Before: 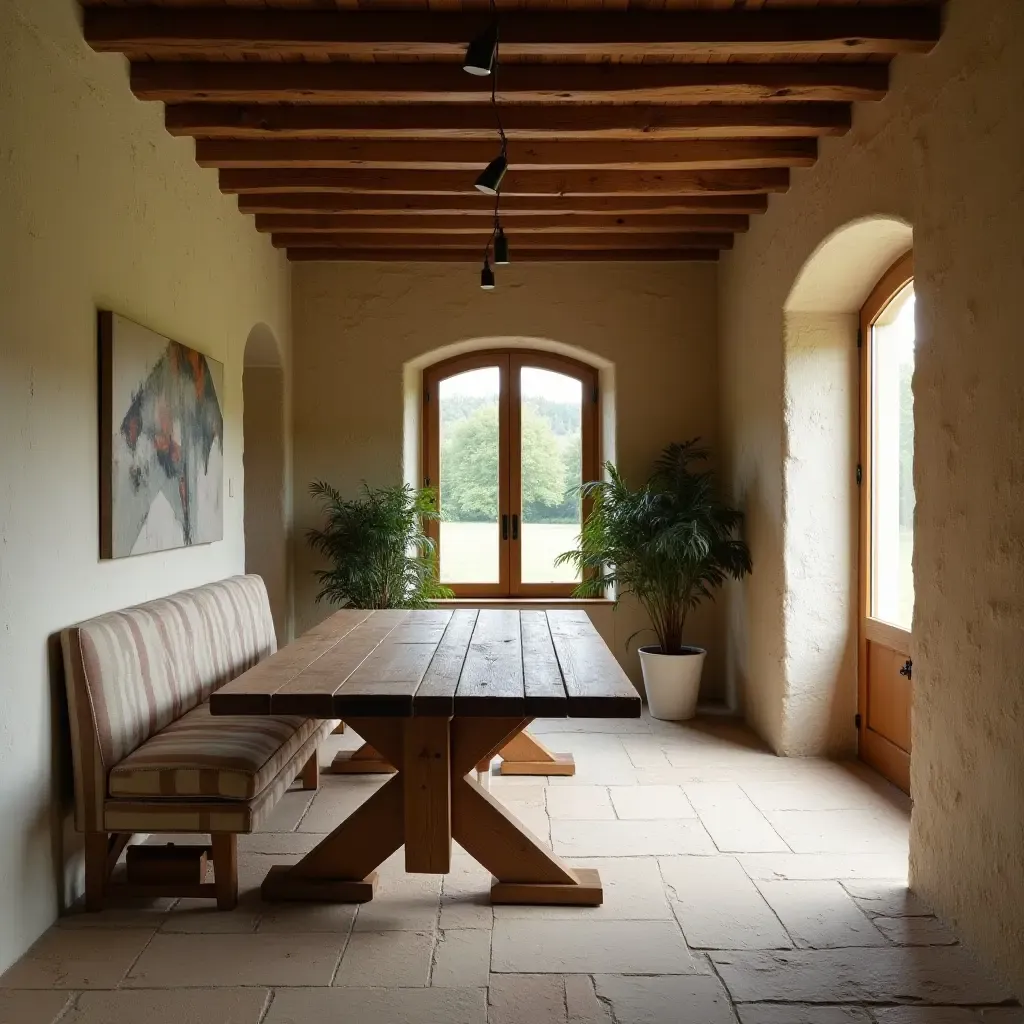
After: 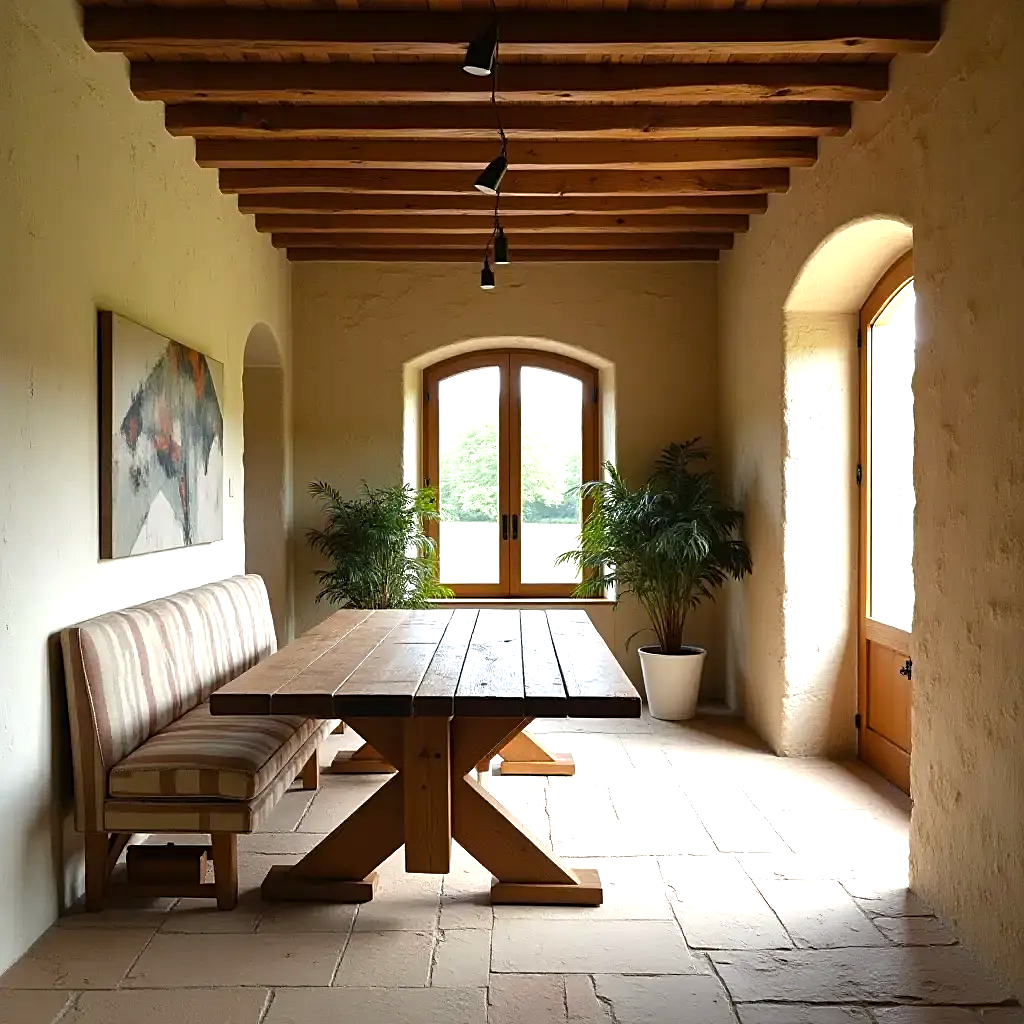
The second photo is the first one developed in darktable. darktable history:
color balance rgb: perceptual saturation grading › global saturation 0.922%, perceptual brilliance grading › global brilliance 24.789%, global vibrance 10.044%
color correction: highlights b* -0.044, saturation 0.977
sharpen: on, module defaults
